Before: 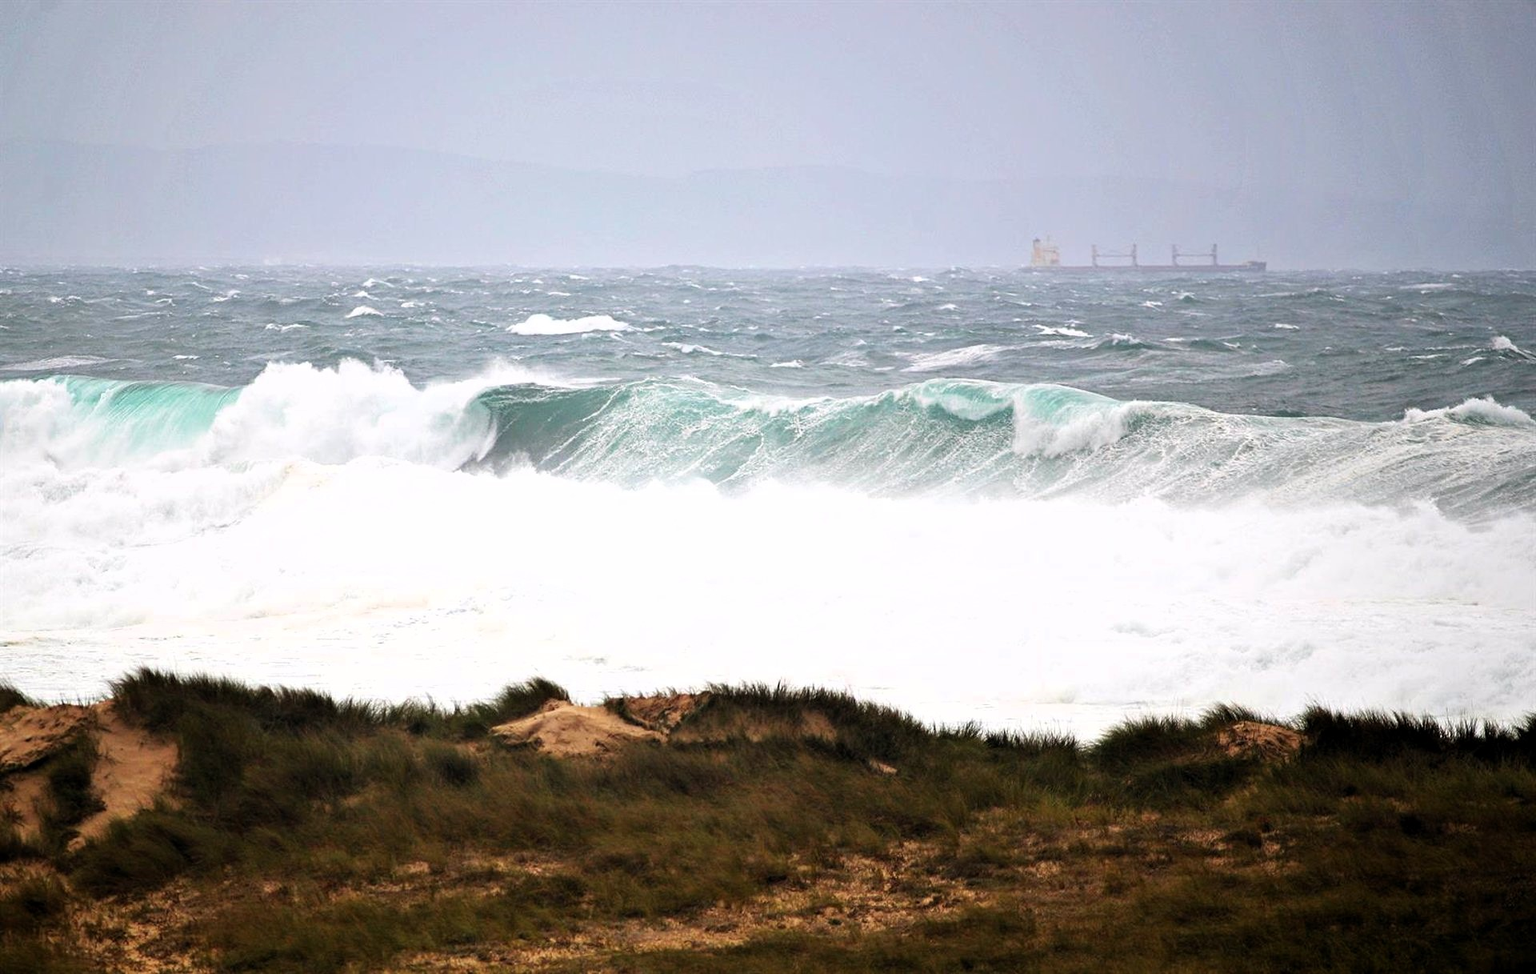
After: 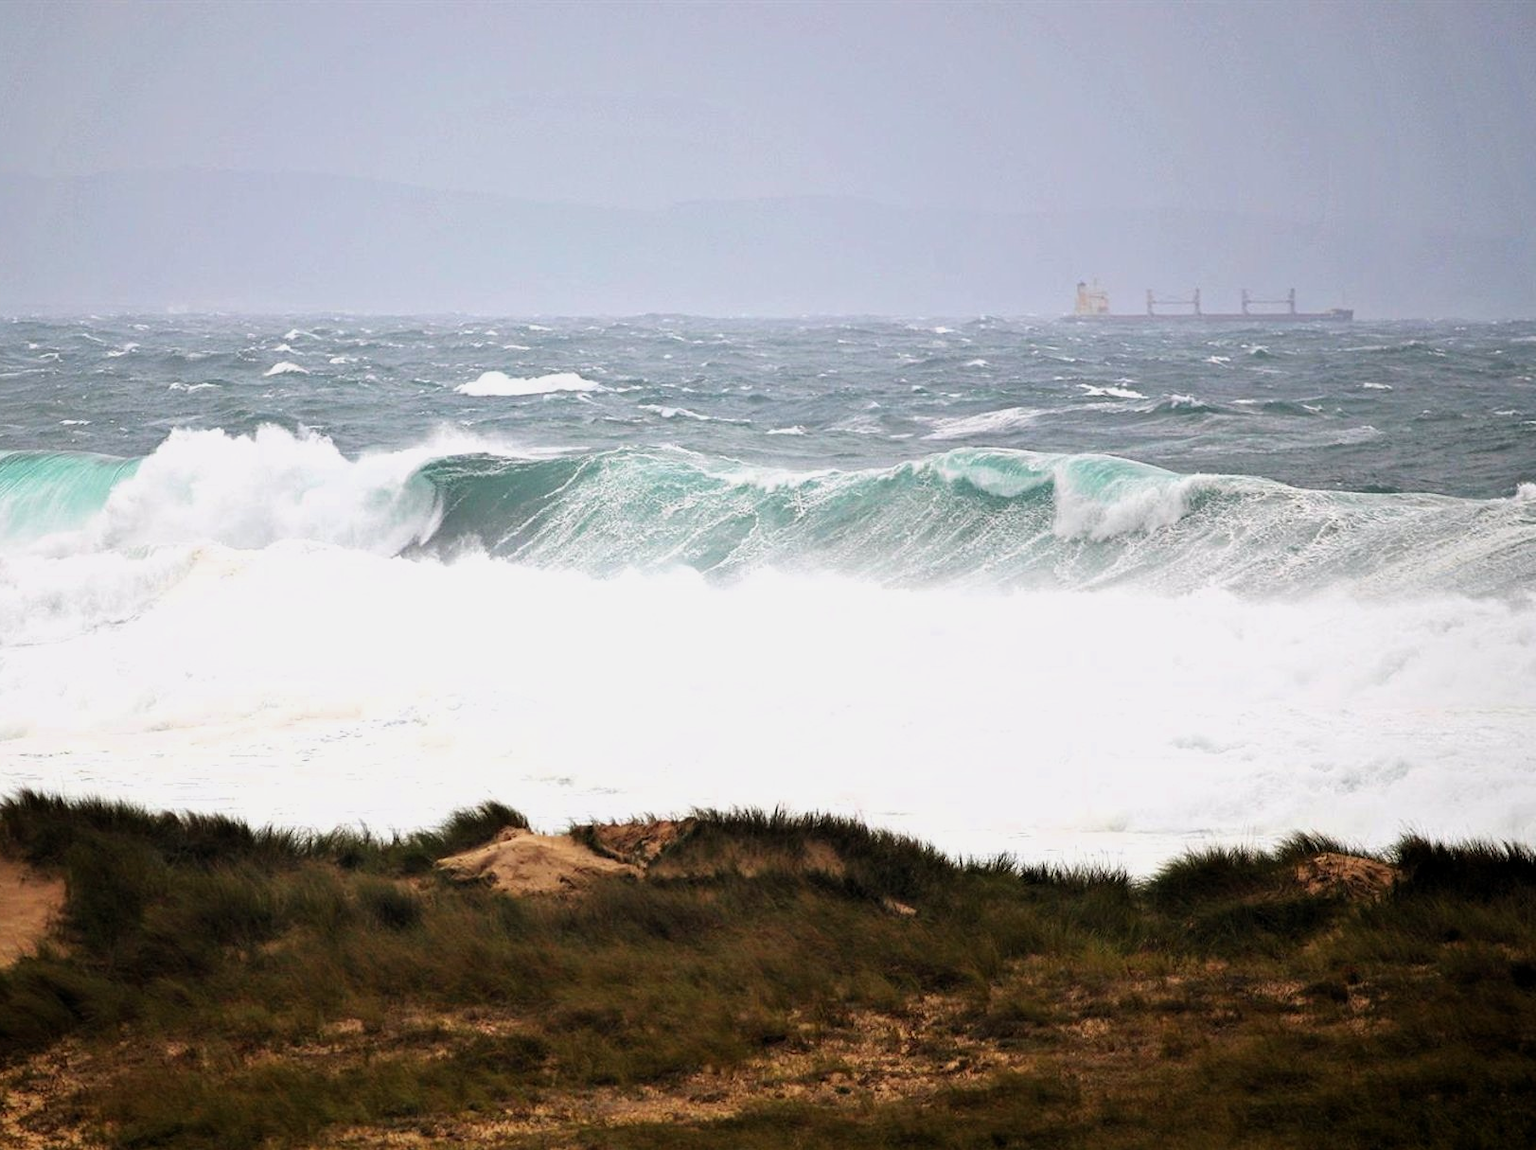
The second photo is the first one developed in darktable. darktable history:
crop: left 7.997%, right 7.438%
exposure: exposure -0.174 EV, compensate exposure bias true, compensate highlight preservation false
